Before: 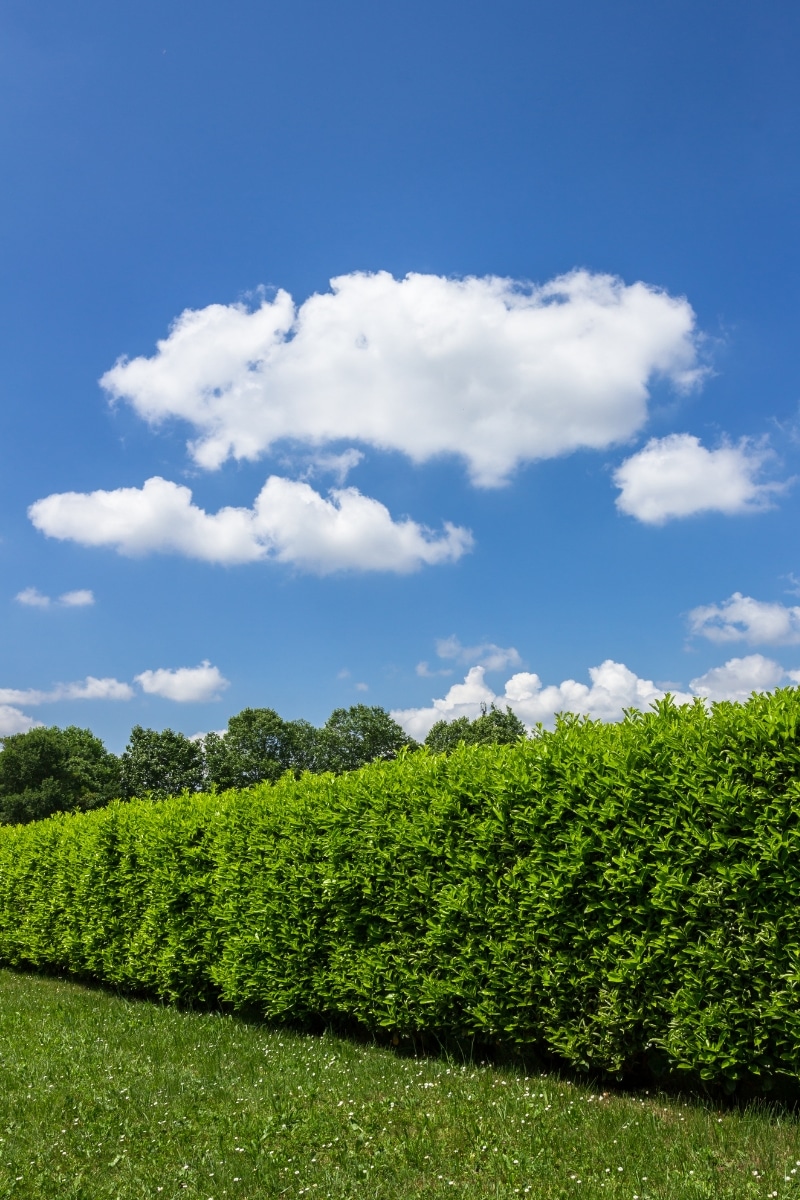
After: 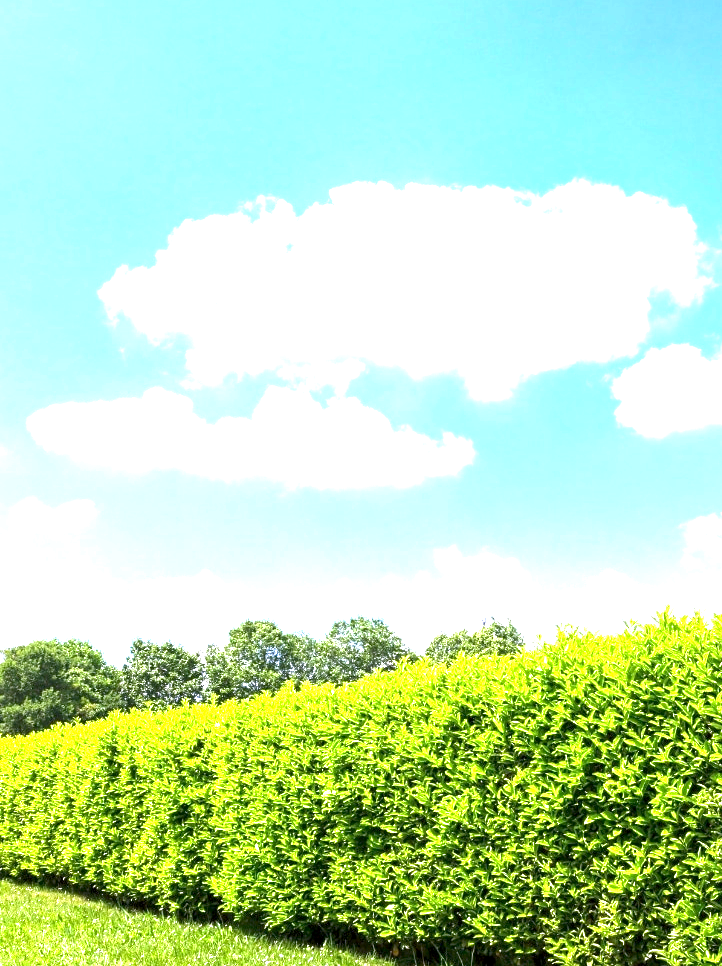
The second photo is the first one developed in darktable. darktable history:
crop: top 7.49%, right 9.717%, bottom 11.943%
white balance: red 1.042, blue 1.17
exposure: black level correction 0.001, exposure 2.607 EV, compensate exposure bias true, compensate highlight preservation false
